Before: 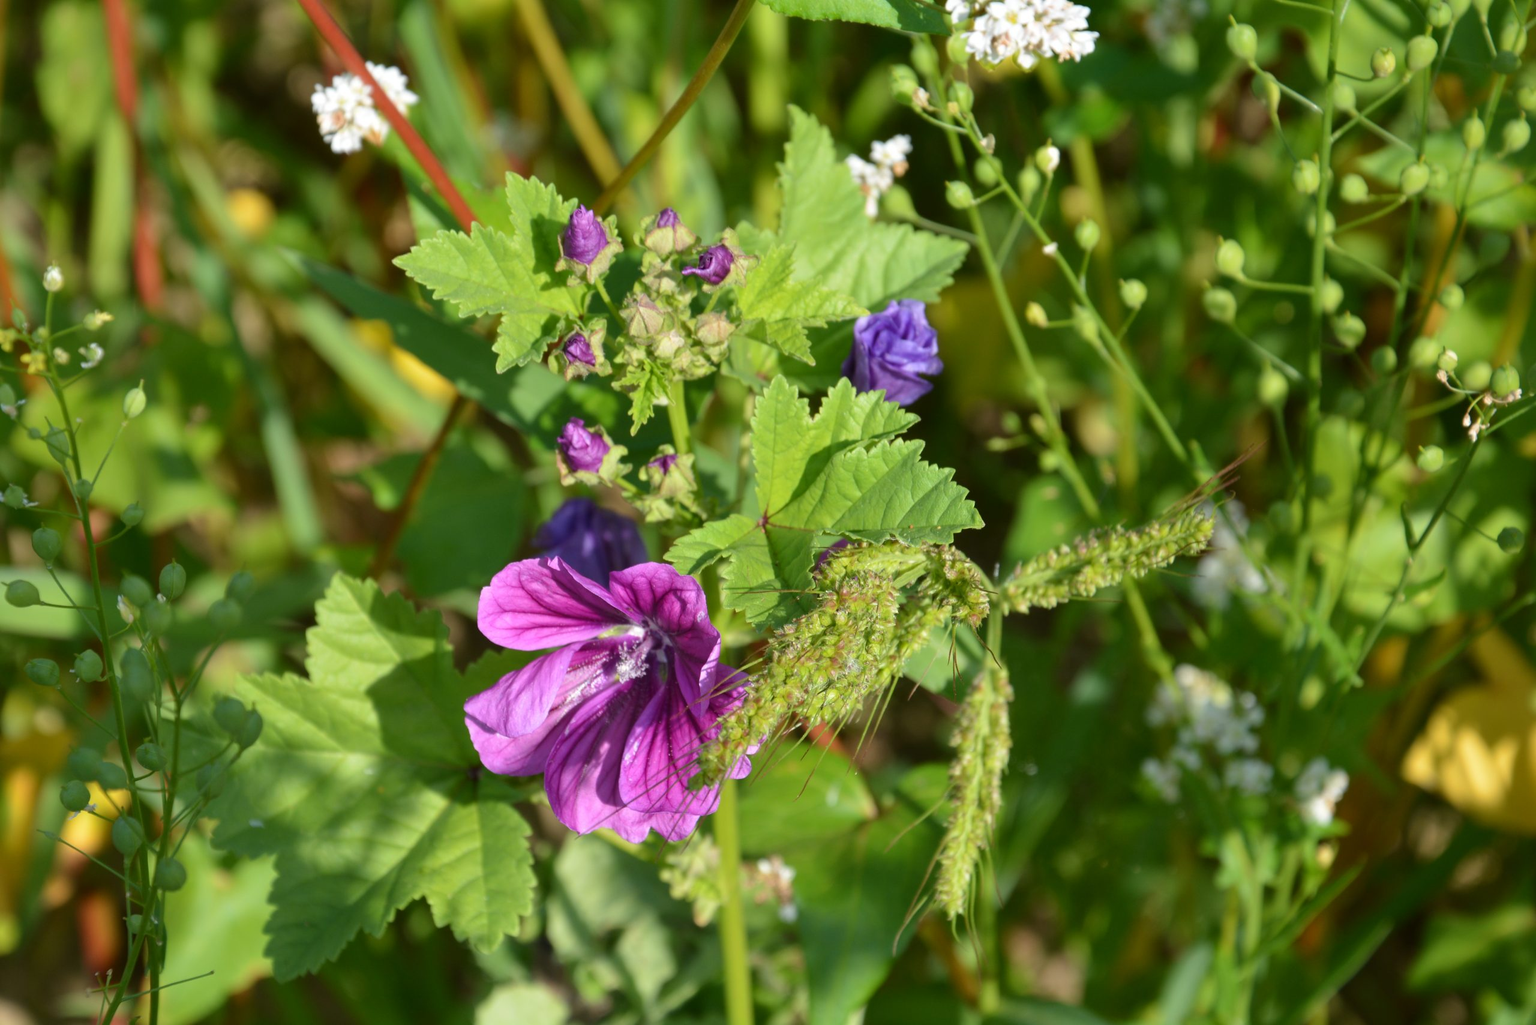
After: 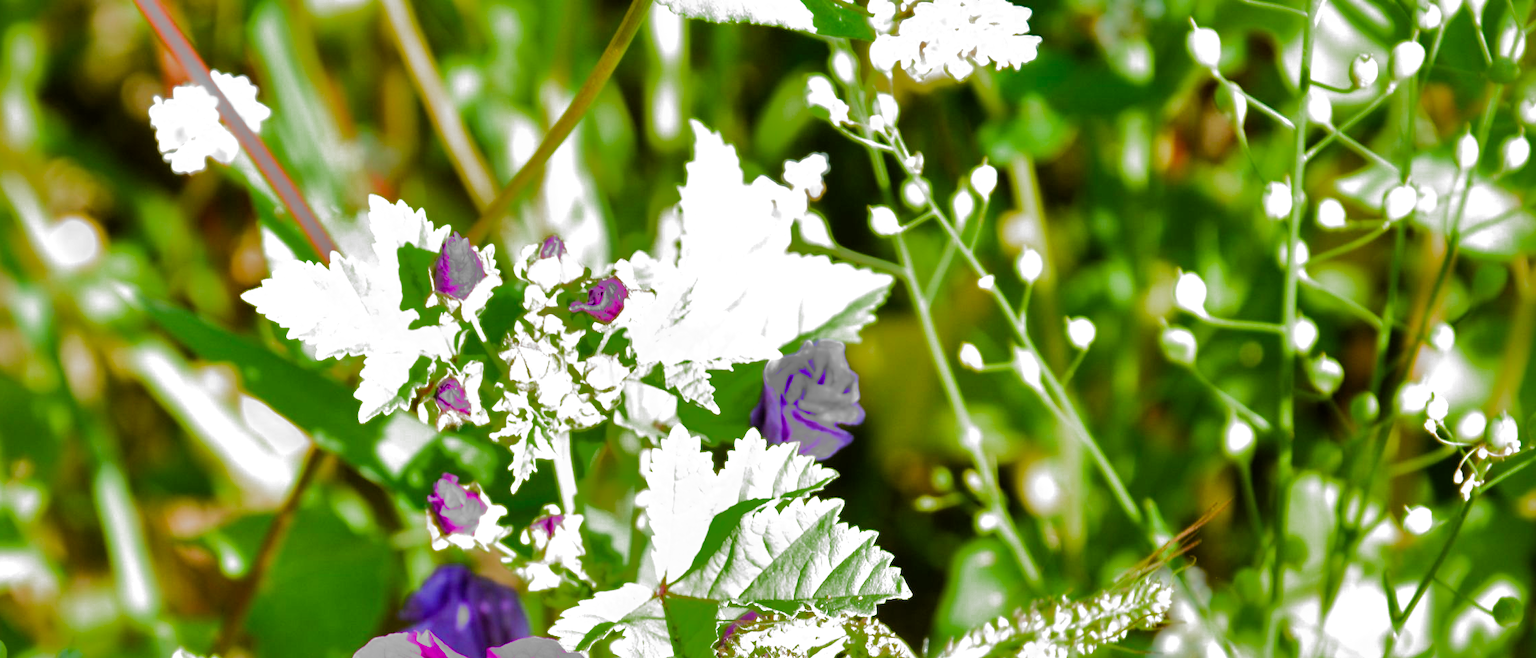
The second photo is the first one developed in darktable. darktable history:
exposure: black level correction 0, exposure 1.001 EV, compensate exposure bias true, compensate highlight preservation false
crop and rotate: left 11.725%, bottom 43.317%
filmic rgb: black relative exposure -8.28 EV, white relative exposure 2.2 EV, target white luminance 99.928%, hardness 7.08, latitude 75.02%, contrast 1.325, highlights saturation mix -1.87%, shadows ↔ highlights balance 29.62%, add noise in highlights 0.002, color science v3 (2019), use custom middle-gray values true, contrast in highlights soft
color balance rgb: perceptual saturation grading › global saturation 20%, perceptual saturation grading › highlights -25.664%, perceptual saturation grading › shadows 50.114%, global vibrance 20%
shadows and highlights: shadows 25.73, highlights -71.05
